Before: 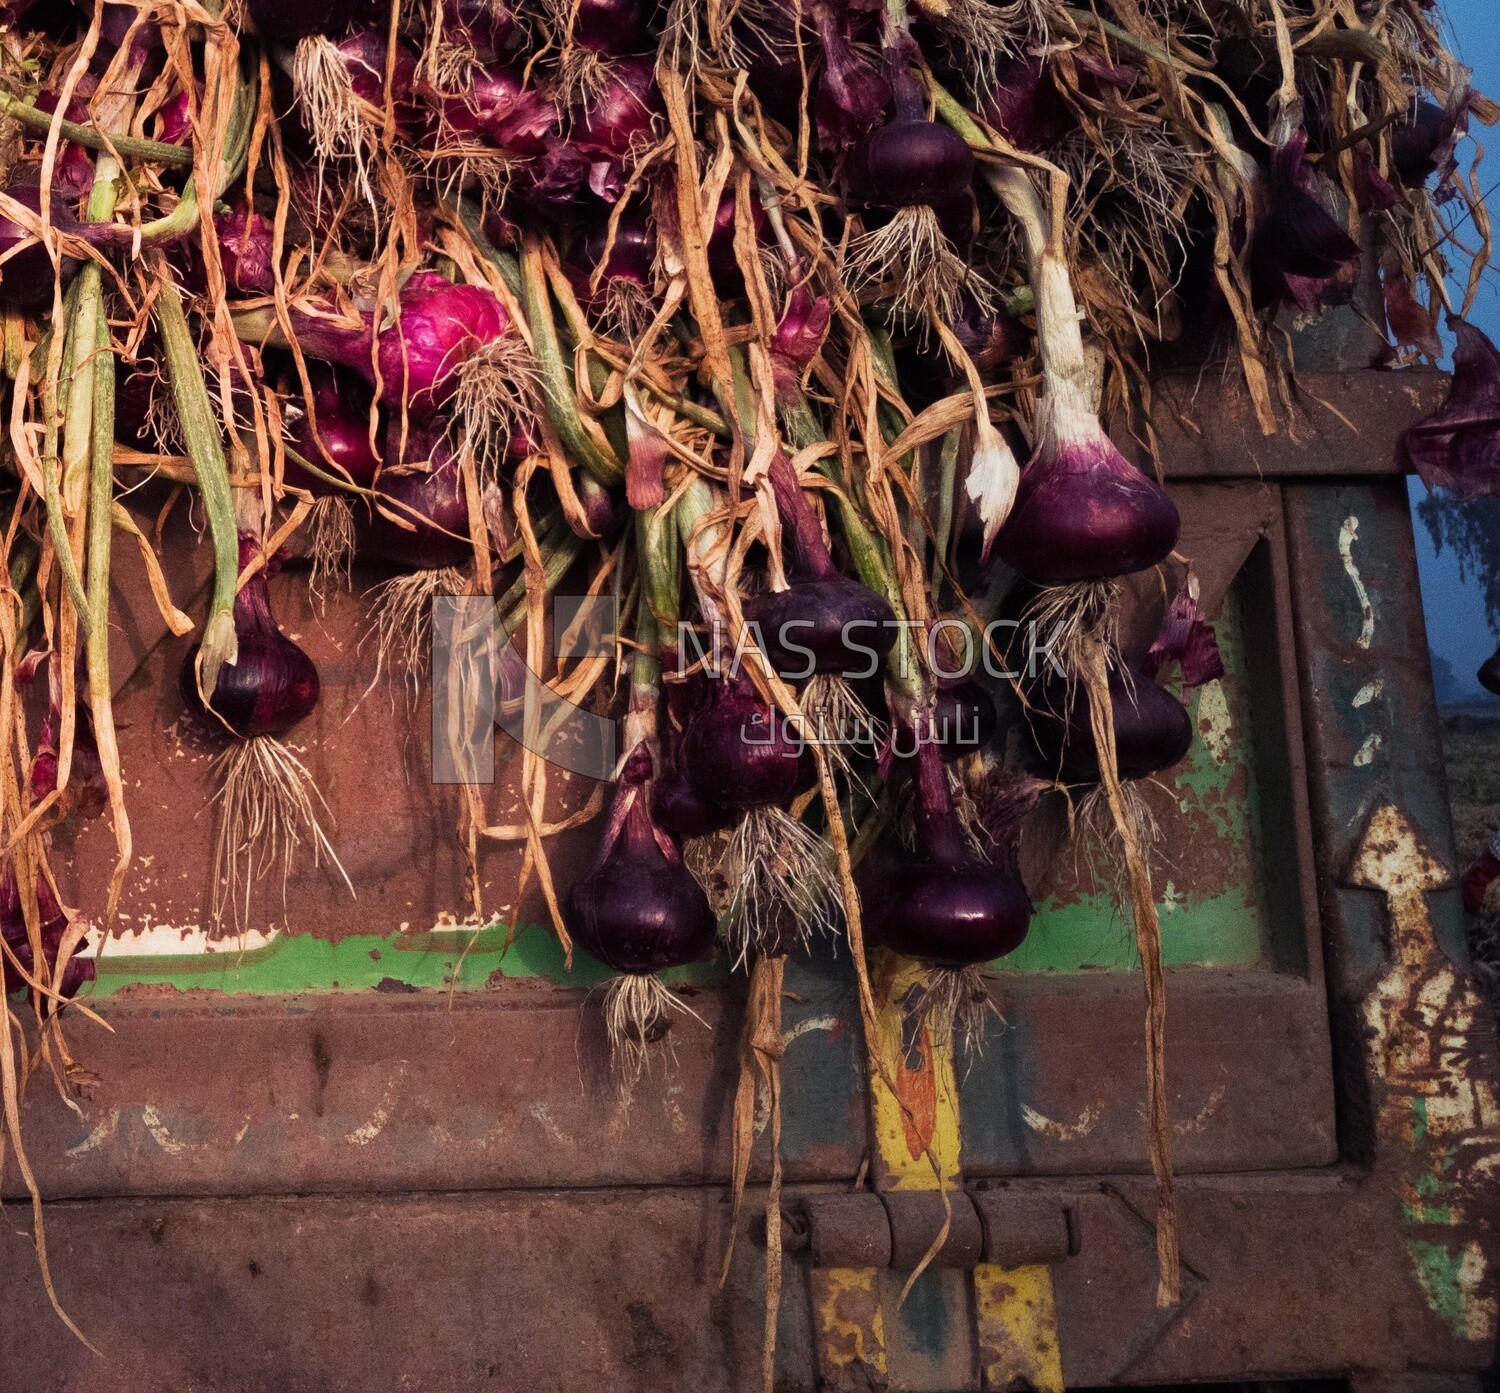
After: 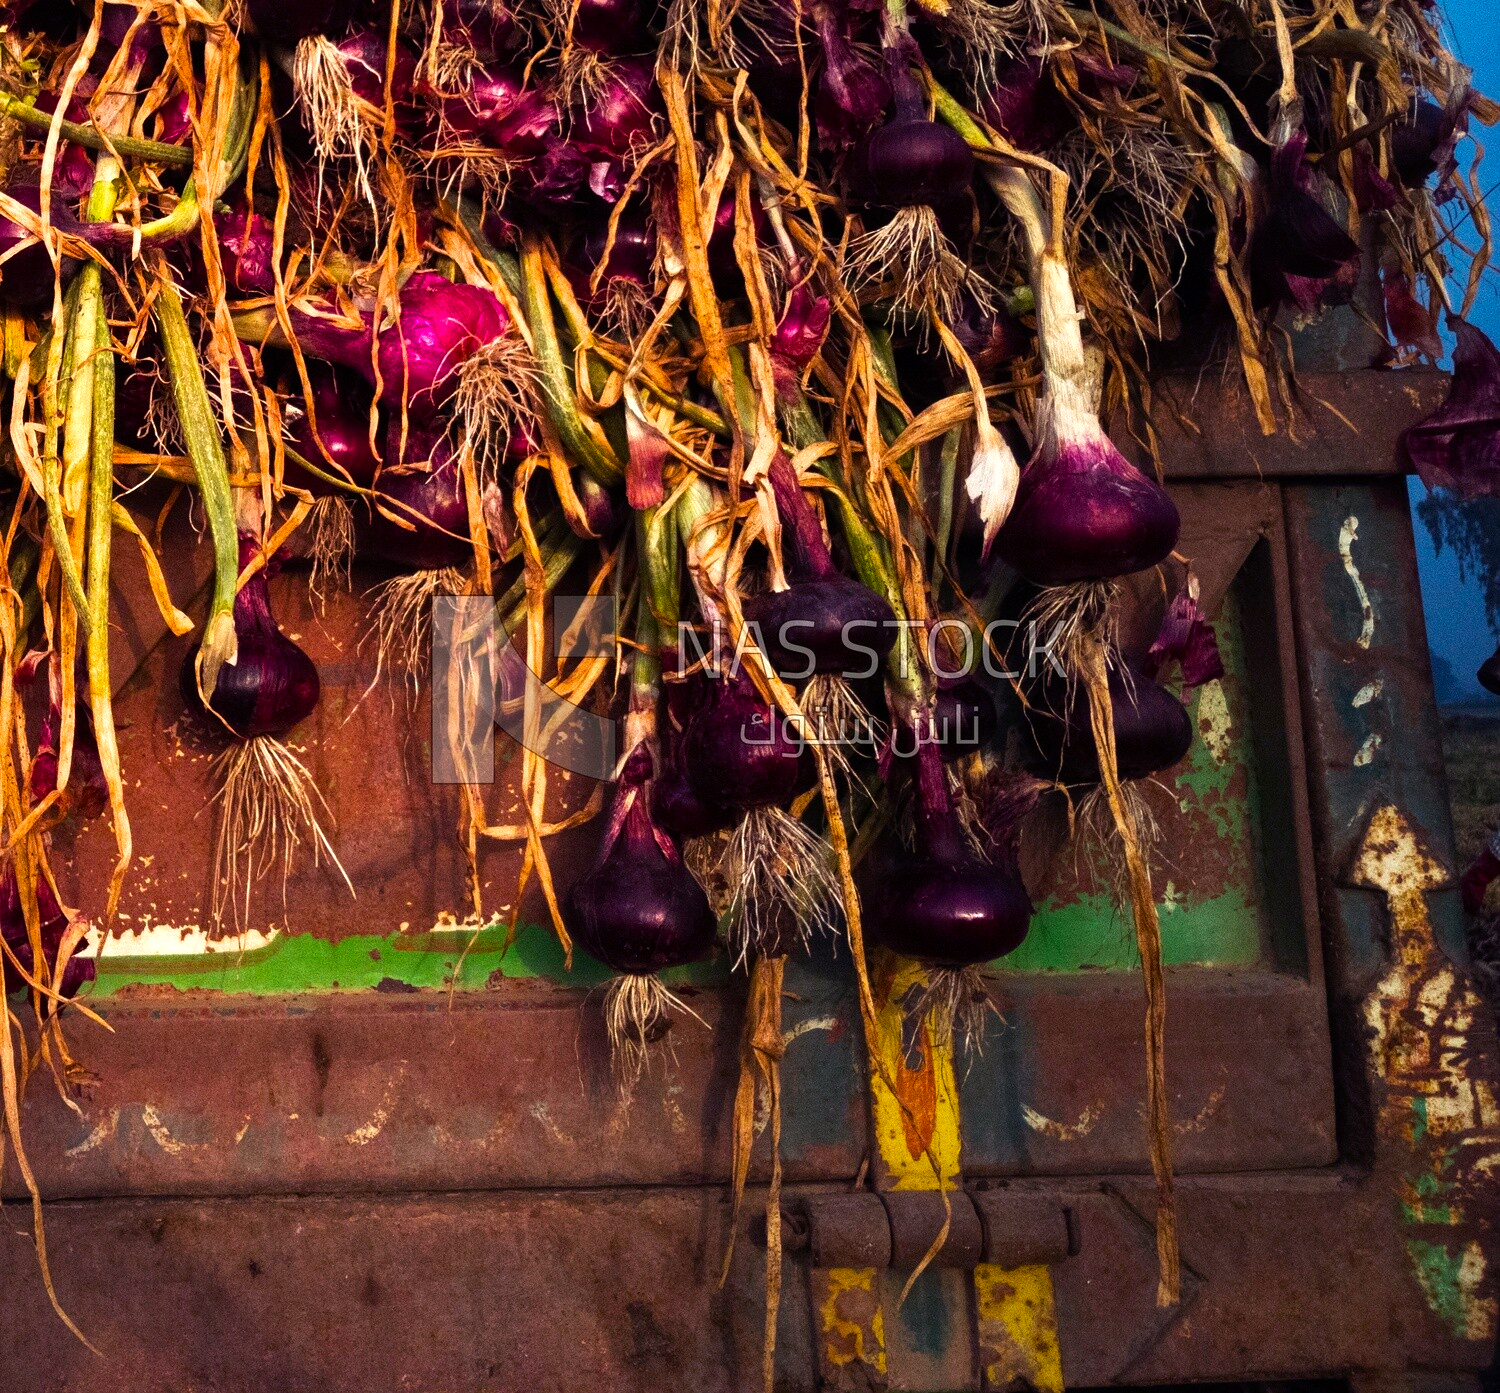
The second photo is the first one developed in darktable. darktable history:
color balance rgb: linear chroma grading › global chroma 9%, perceptual saturation grading › global saturation 36%, perceptual brilliance grading › global brilliance 15%, perceptual brilliance grading › shadows -35%, global vibrance 15%
white balance: red 1.009, blue 0.985
